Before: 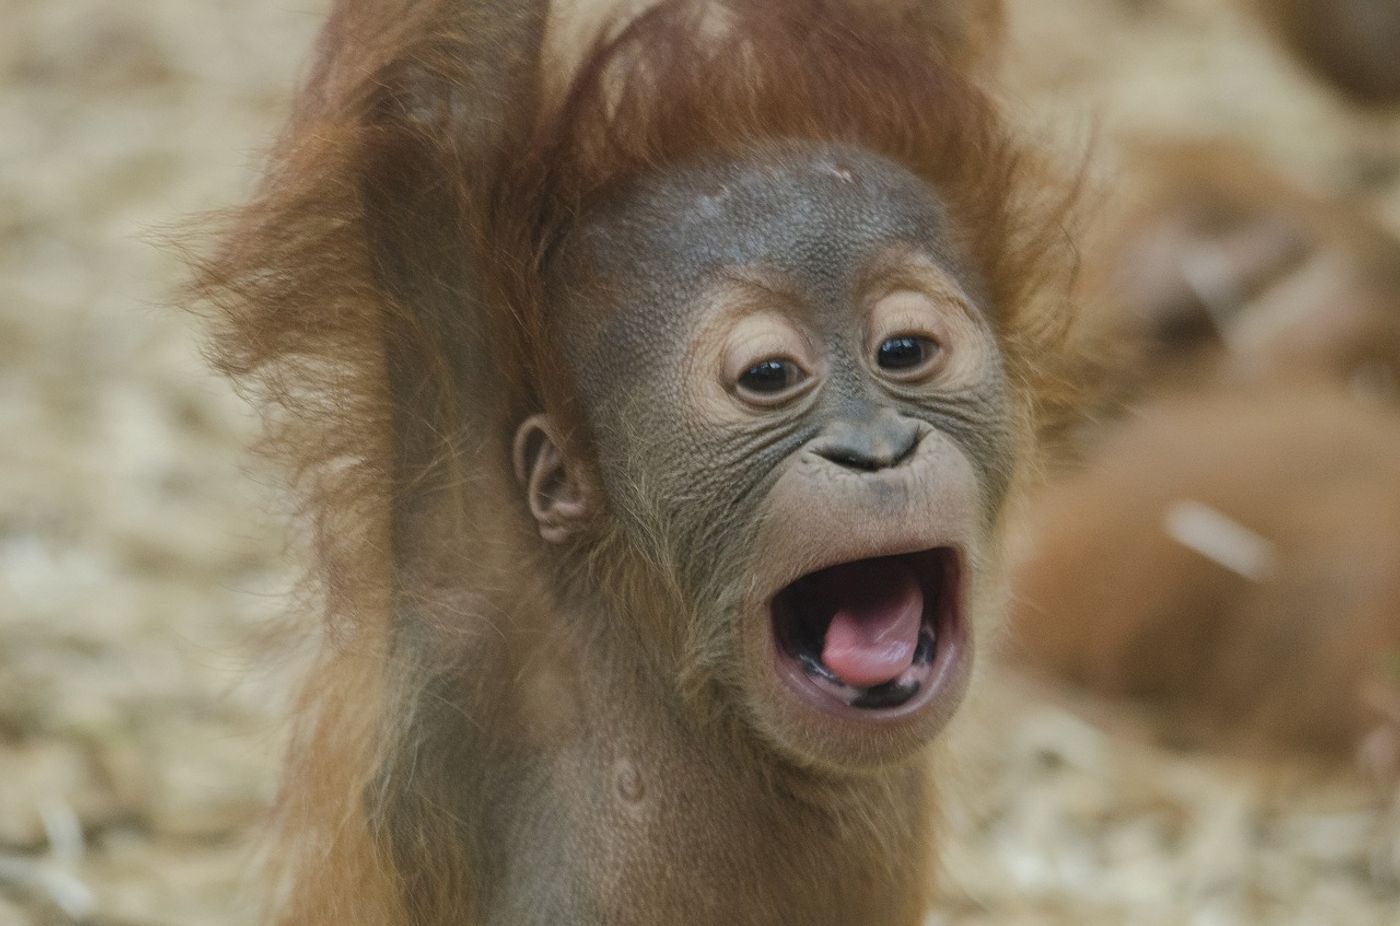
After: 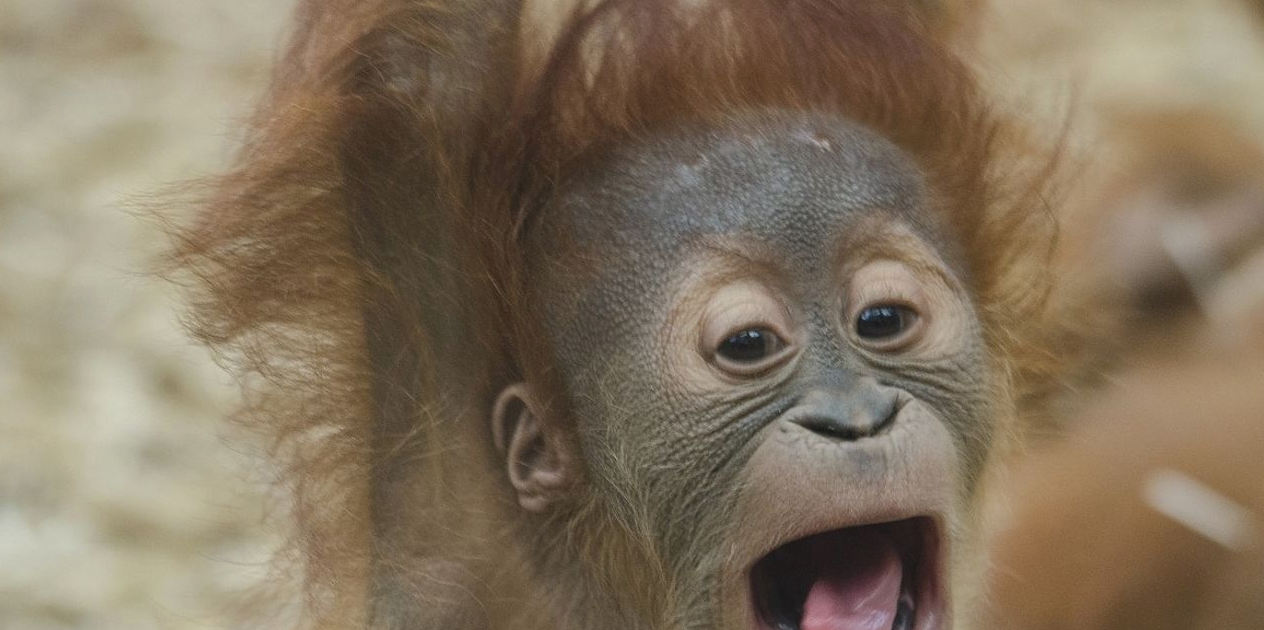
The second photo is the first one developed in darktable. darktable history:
crop: left 1.509%, top 3.452%, right 7.696%, bottom 28.452%
exposure: black level correction -0.003, exposure 0.04 EV, compensate highlight preservation false
